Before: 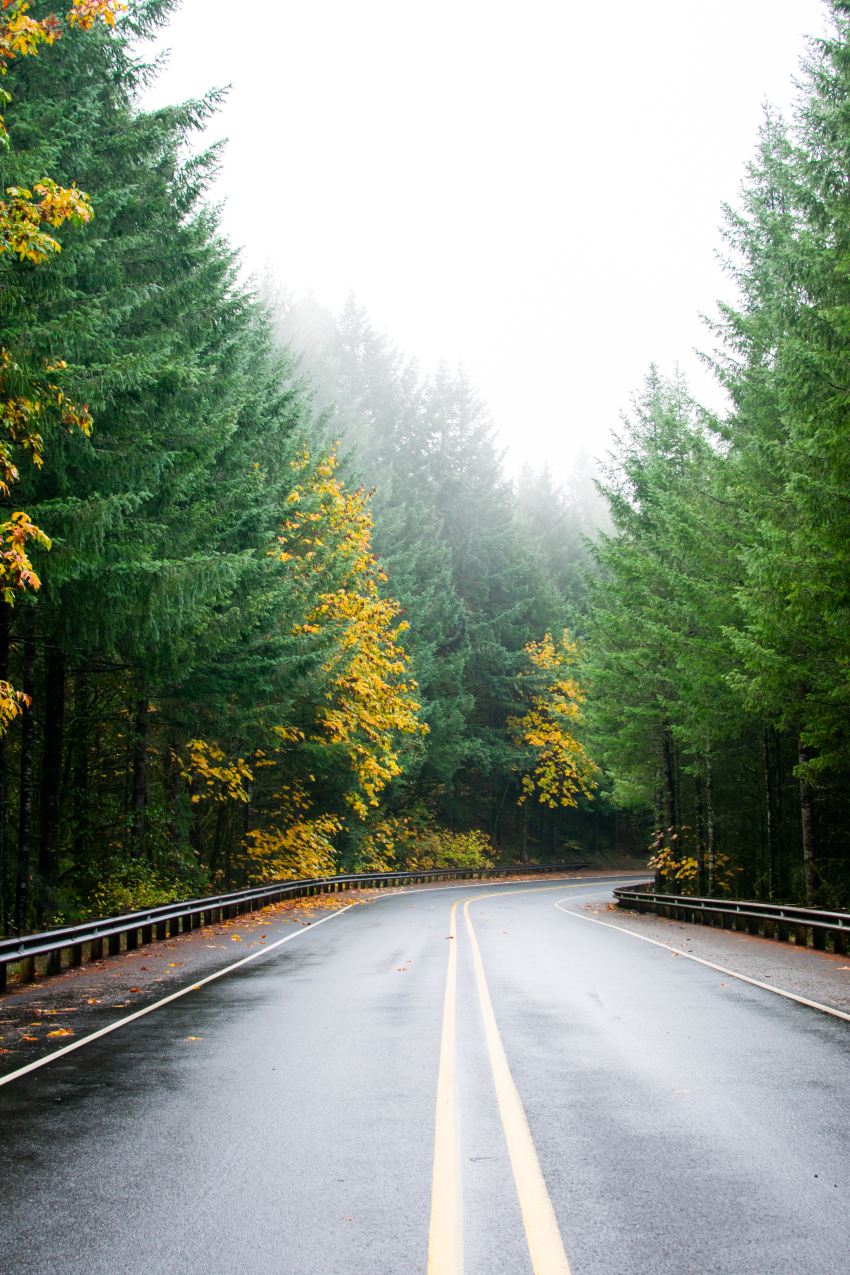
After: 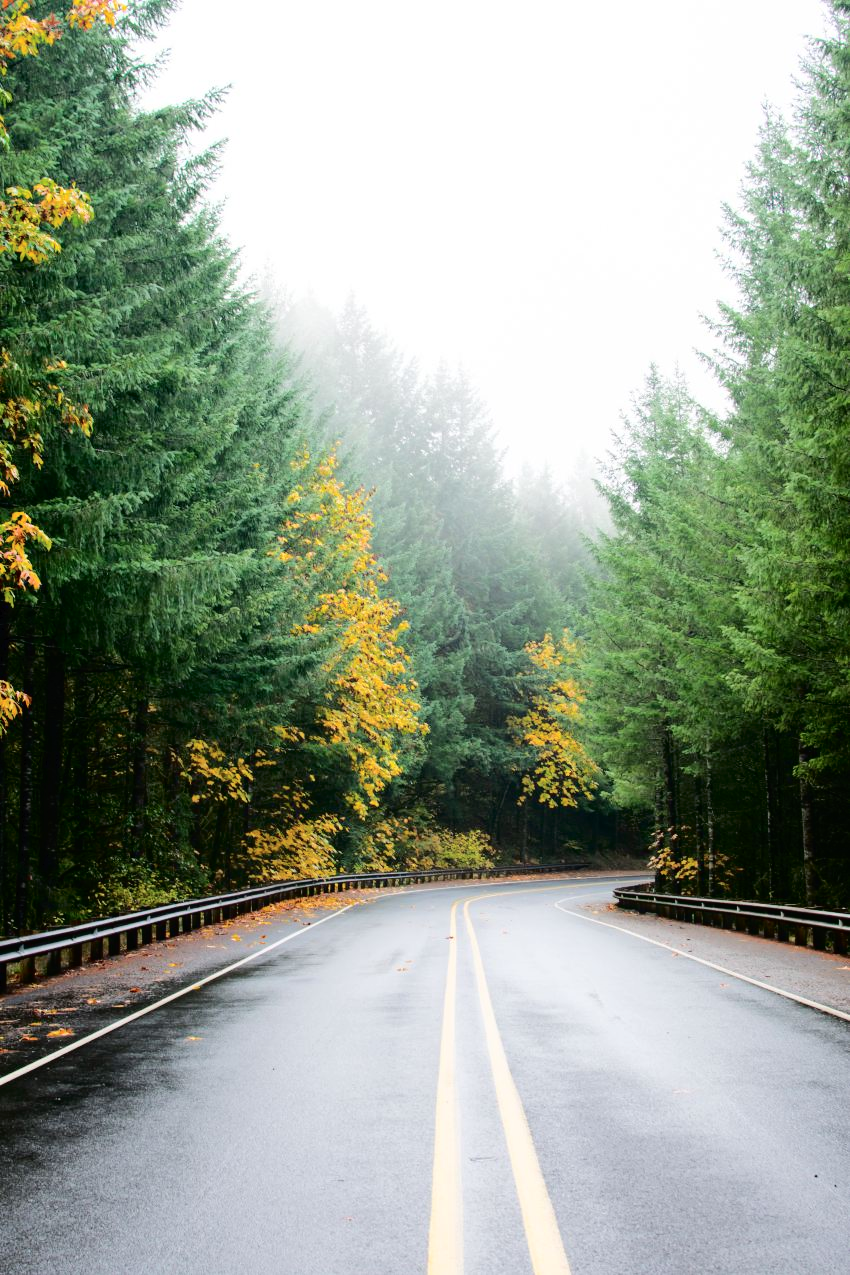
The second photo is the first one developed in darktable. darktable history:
tone curve: curves: ch0 [(0, 0) (0.003, 0.012) (0.011, 0.014) (0.025, 0.019) (0.044, 0.028) (0.069, 0.039) (0.1, 0.056) (0.136, 0.093) (0.177, 0.147) (0.224, 0.214) (0.277, 0.29) (0.335, 0.381) (0.399, 0.476) (0.468, 0.557) (0.543, 0.635) (0.623, 0.697) (0.709, 0.764) (0.801, 0.831) (0.898, 0.917) (1, 1)], color space Lab, independent channels, preserve colors none
